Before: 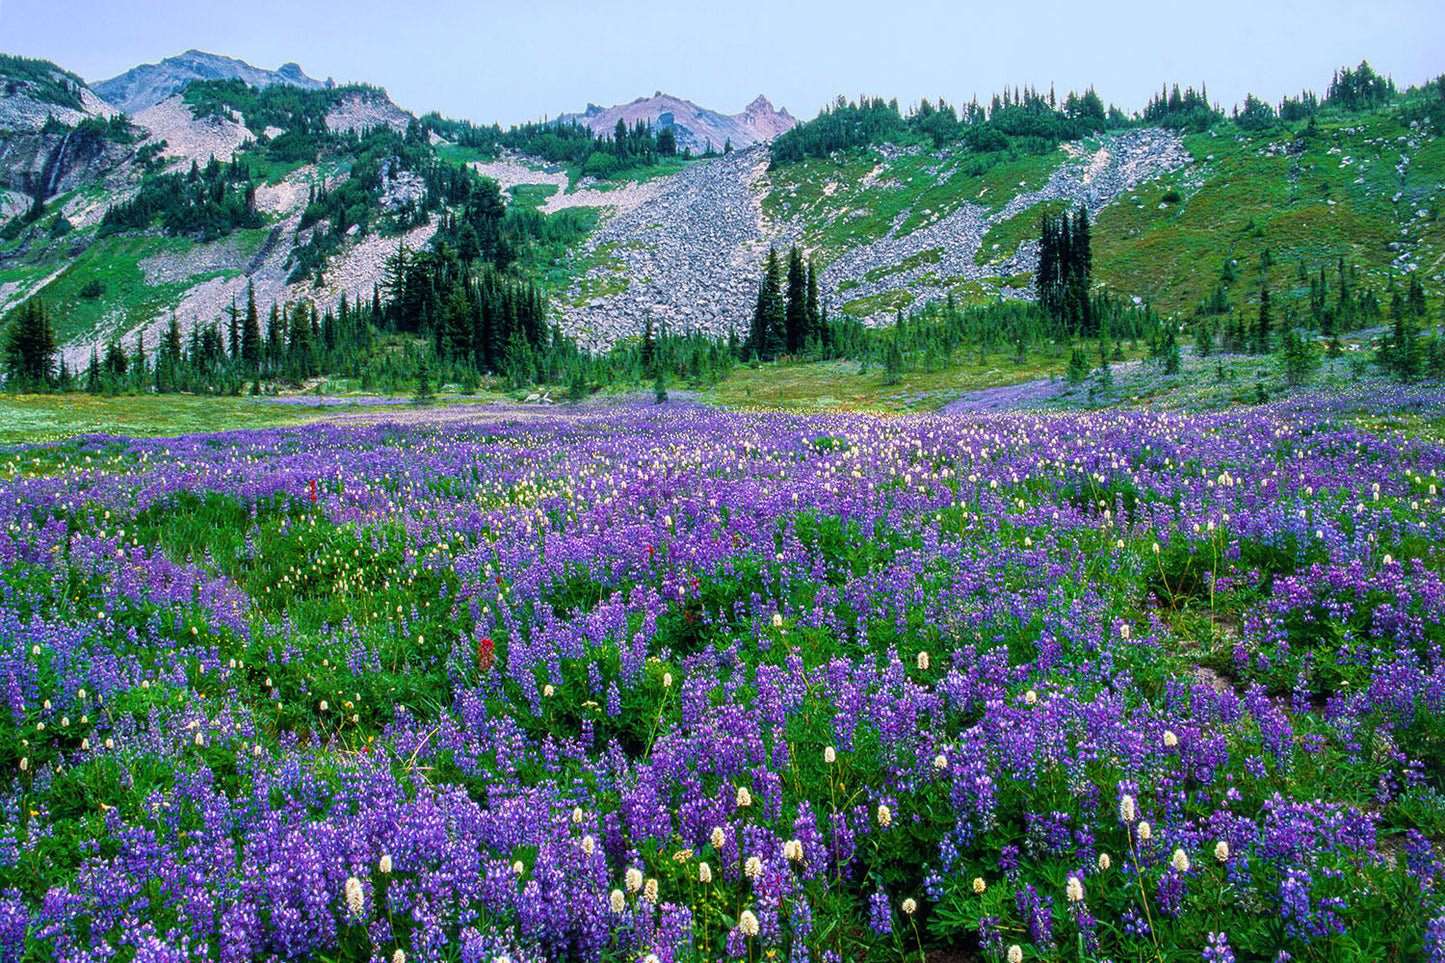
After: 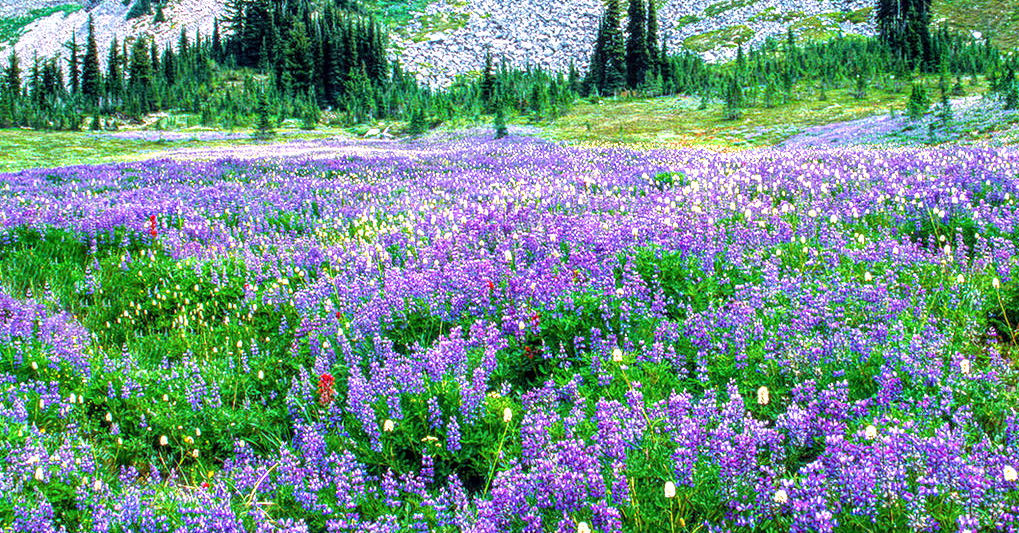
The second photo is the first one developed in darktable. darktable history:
crop: left 11.123%, top 27.61%, right 18.3%, bottom 17.034%
local contrast: detail 130%
exposure: exposure 1 EV, compensate highlight preservation false
